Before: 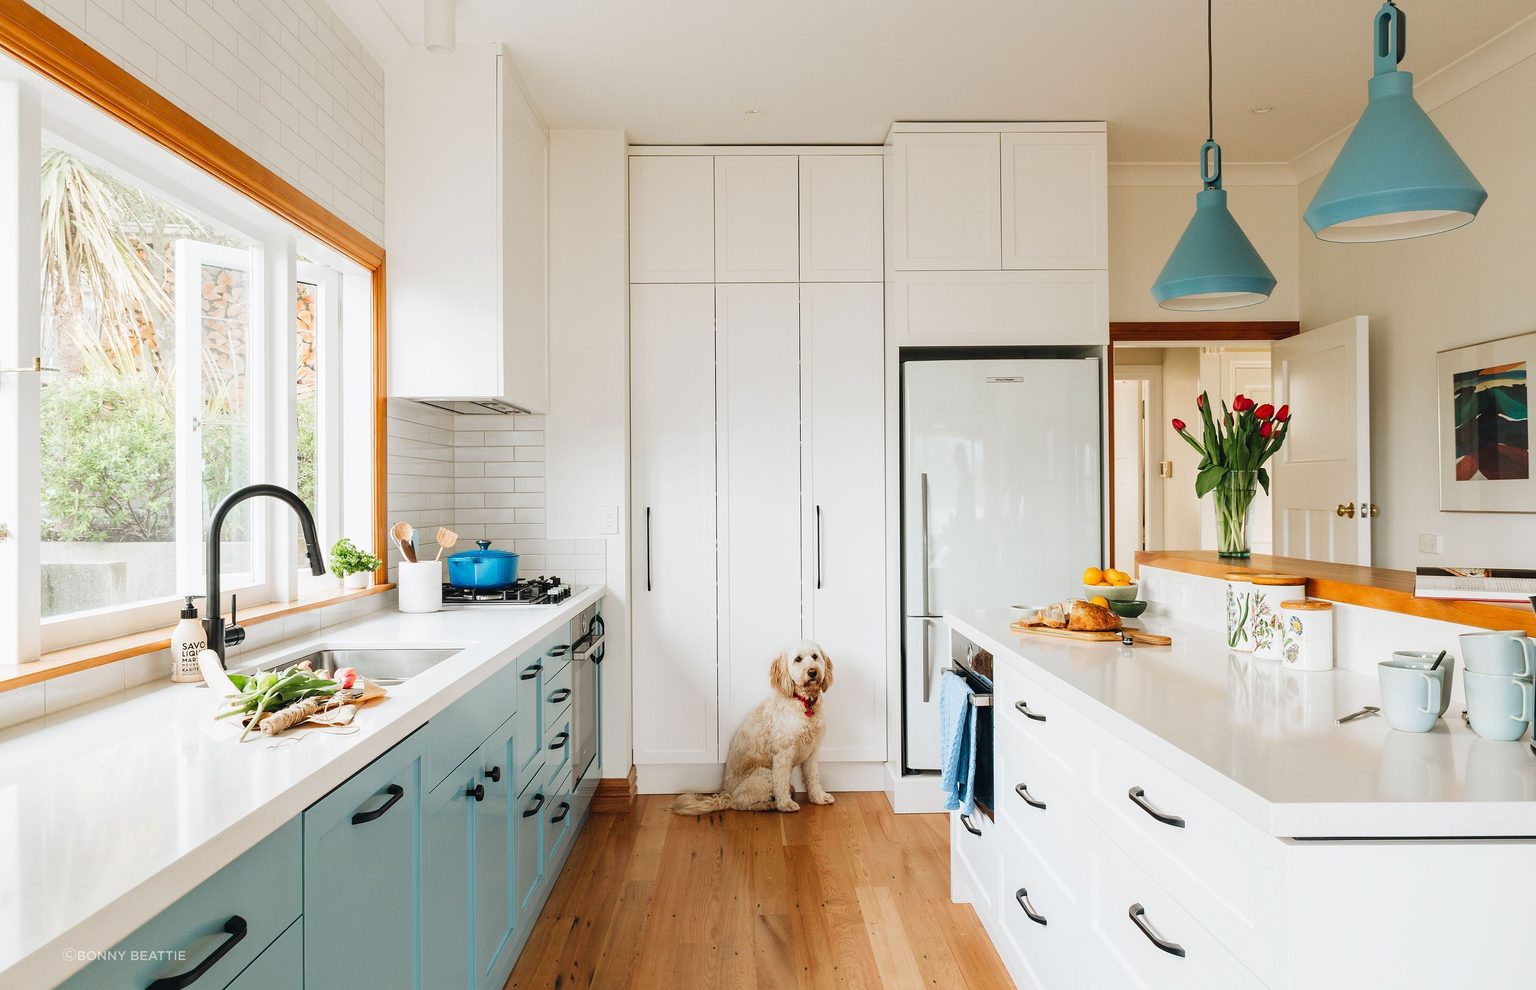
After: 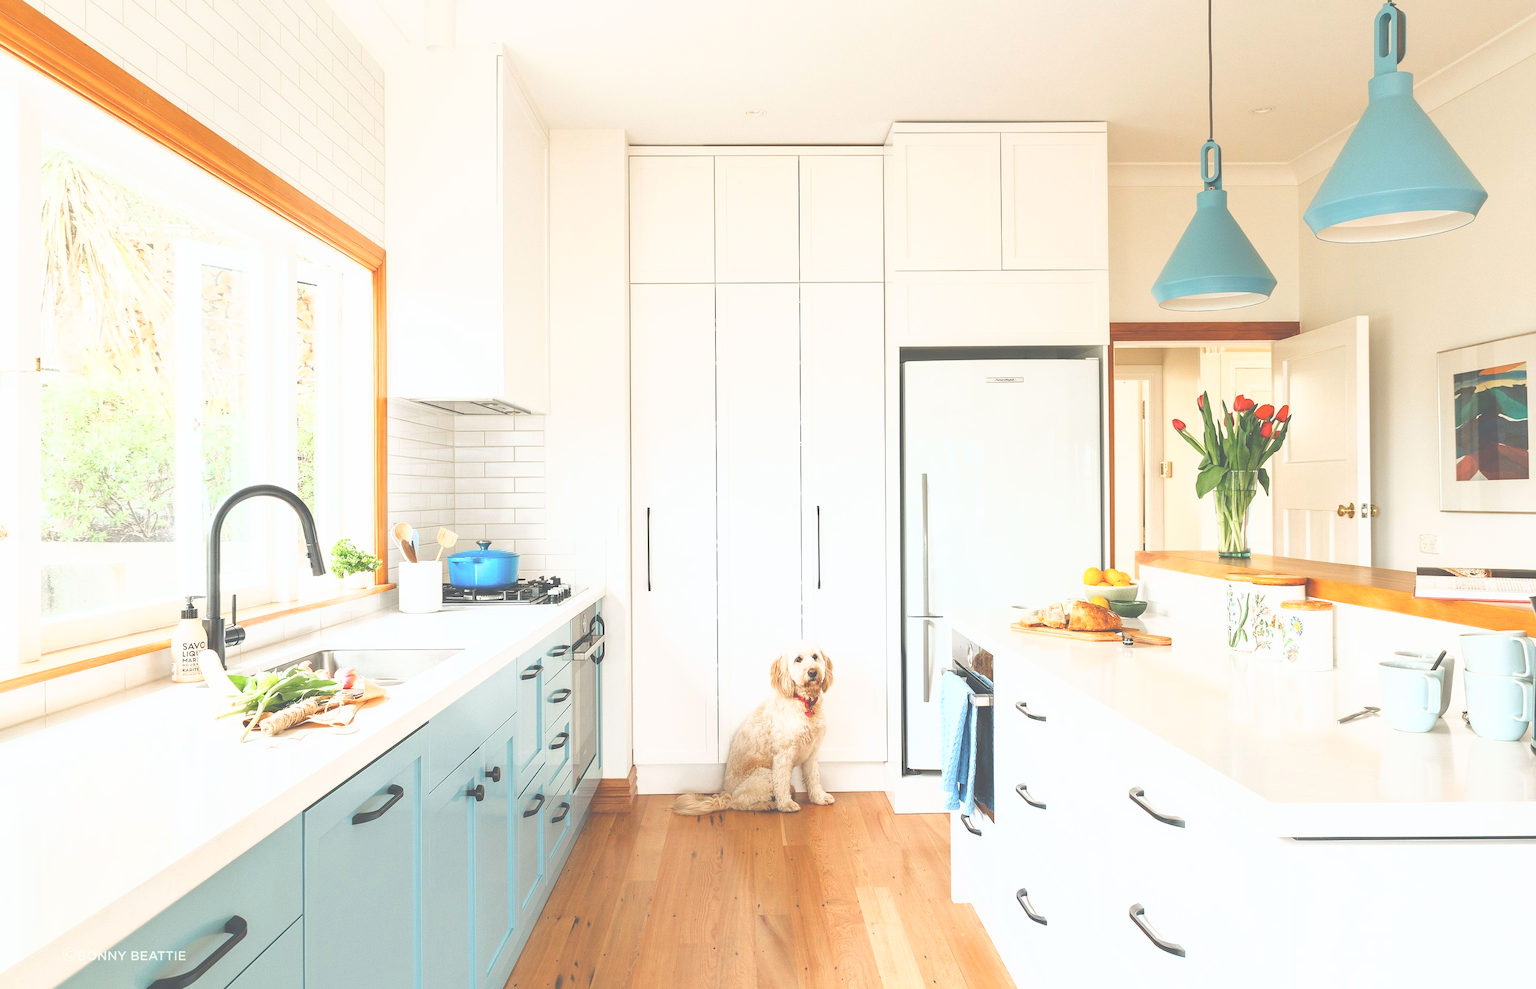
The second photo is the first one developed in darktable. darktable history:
tone curve: curves: ch0 [(0, 0) (0.003, 0.326) (0.011, 0.332) (0.025, 0.352) (0.044, 0.378) (0.069, 0.4) (0.1, 0.416) (0.136, 0.432) (0.177, 0.468) (0.224, 0.509) (0.277, 0.554) (0.335, 0.6) (0.399, 0.642) (0.468, 0.693) (0.543, 0.753) (0.623, 0.818) (0.709, 0.897) (0.801, 0.974) (0.898, 0.991) (1, 1)], color space Lab, independent channels, preserve colors none
